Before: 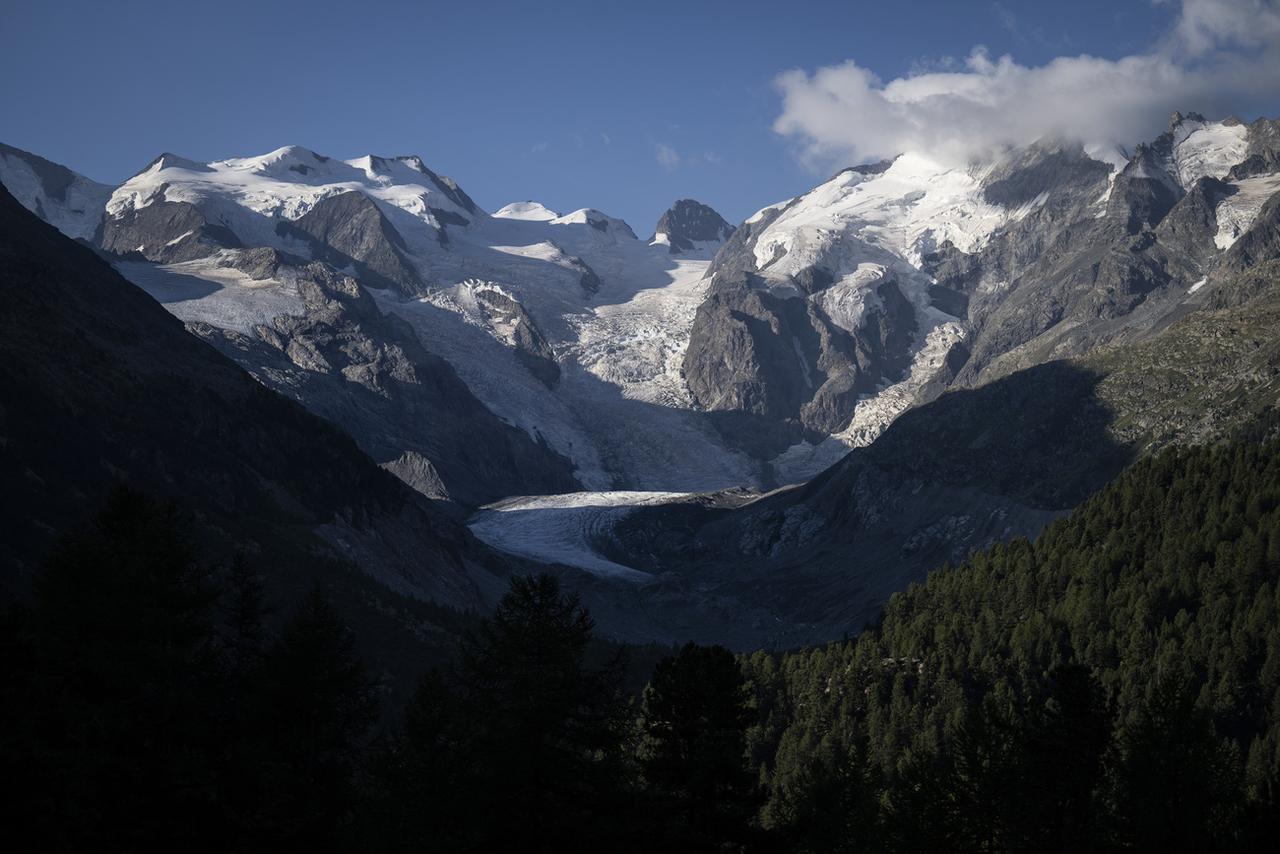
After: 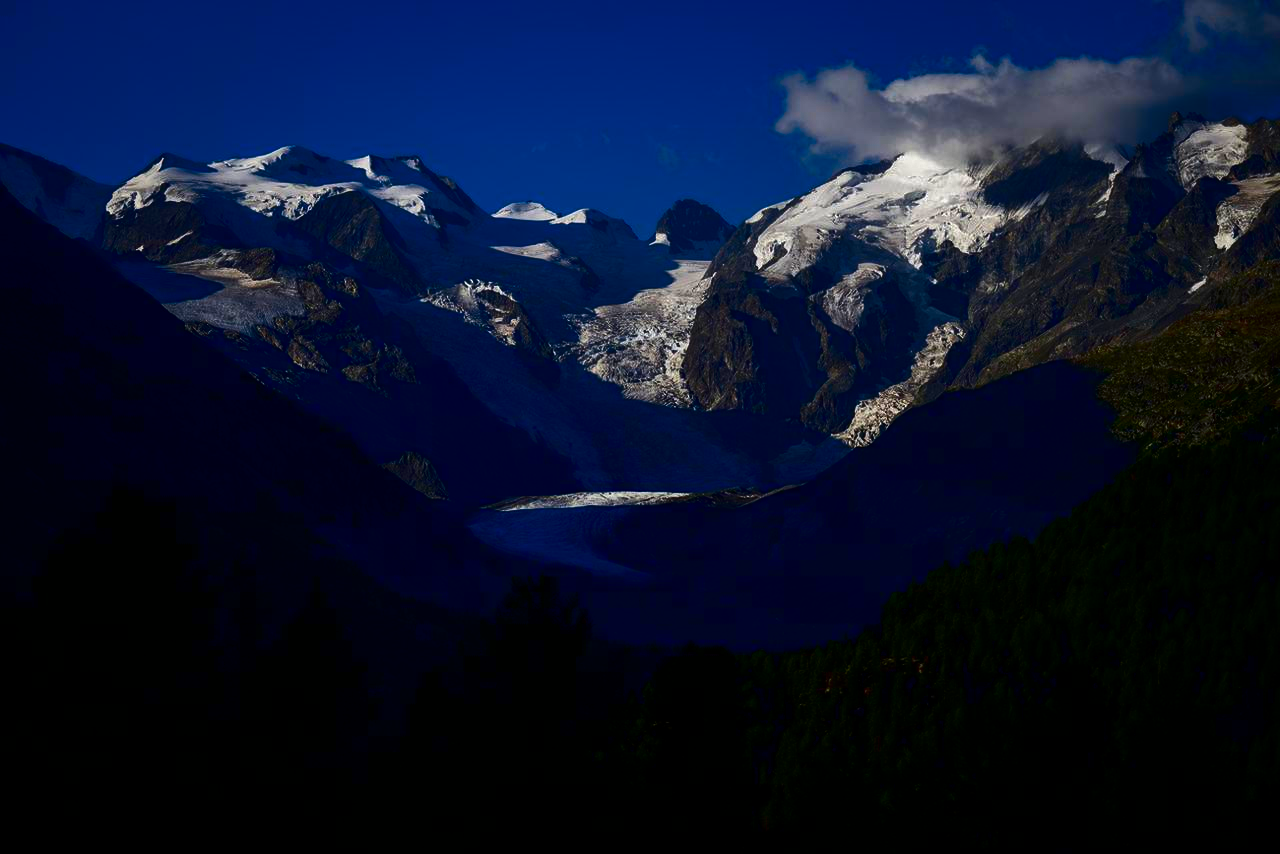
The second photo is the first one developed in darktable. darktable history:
shadows and highlights: shadows 31.98, highlights -31.76, soften with gaussian
contrast brightness saturation: brightness -0.989, saturation 0.985
